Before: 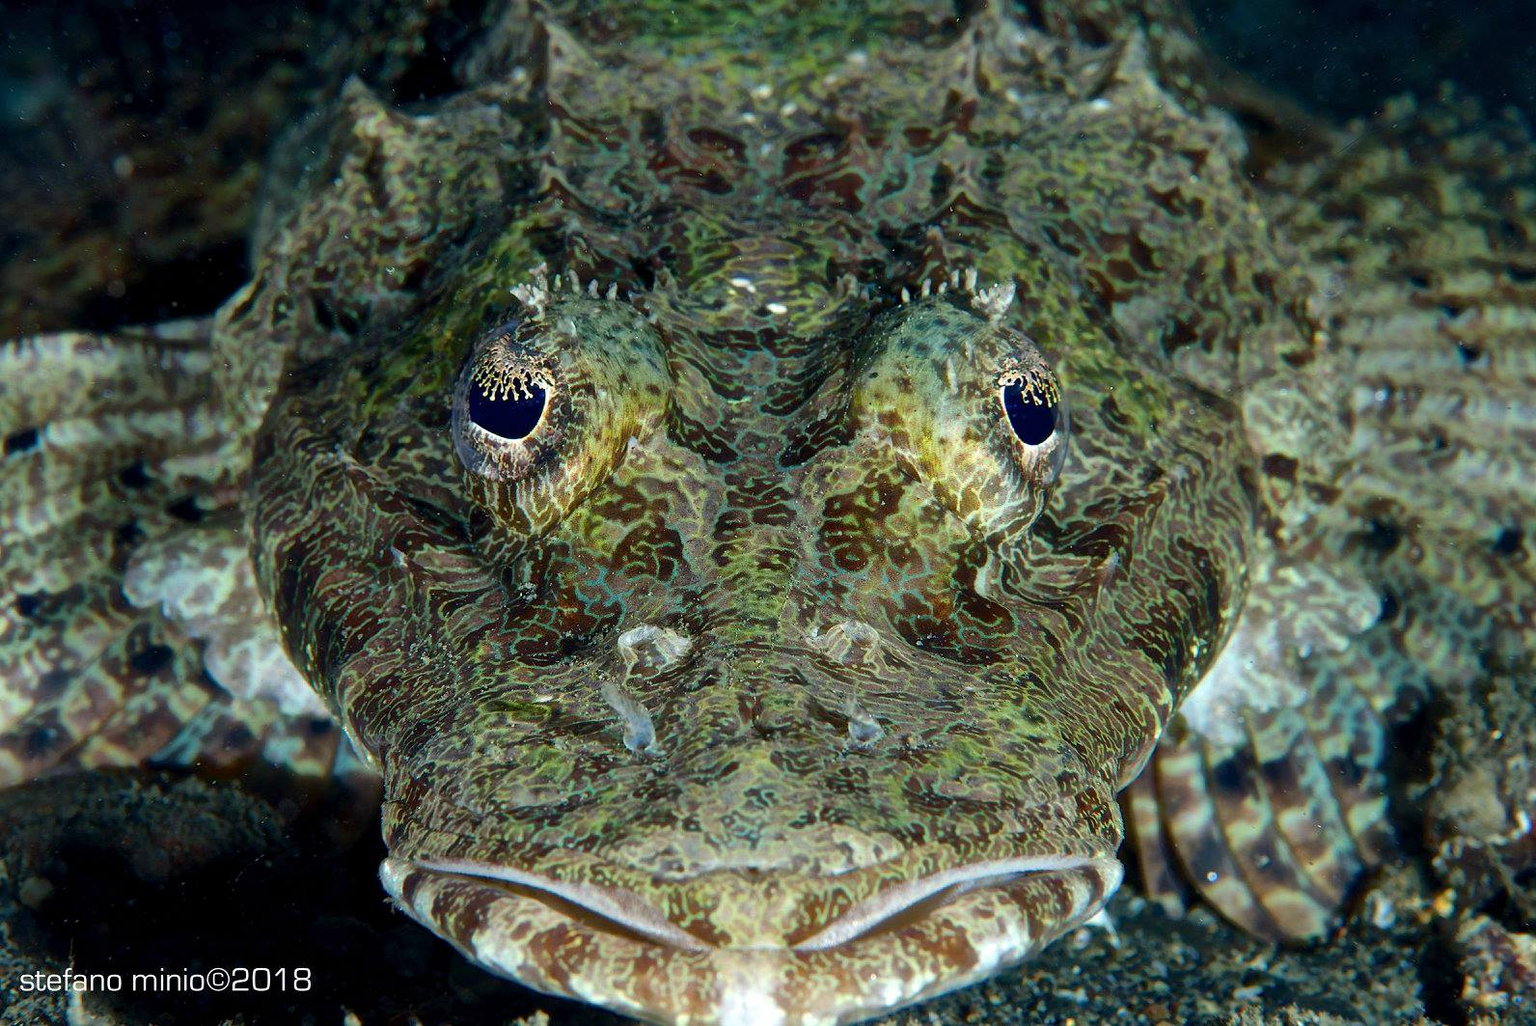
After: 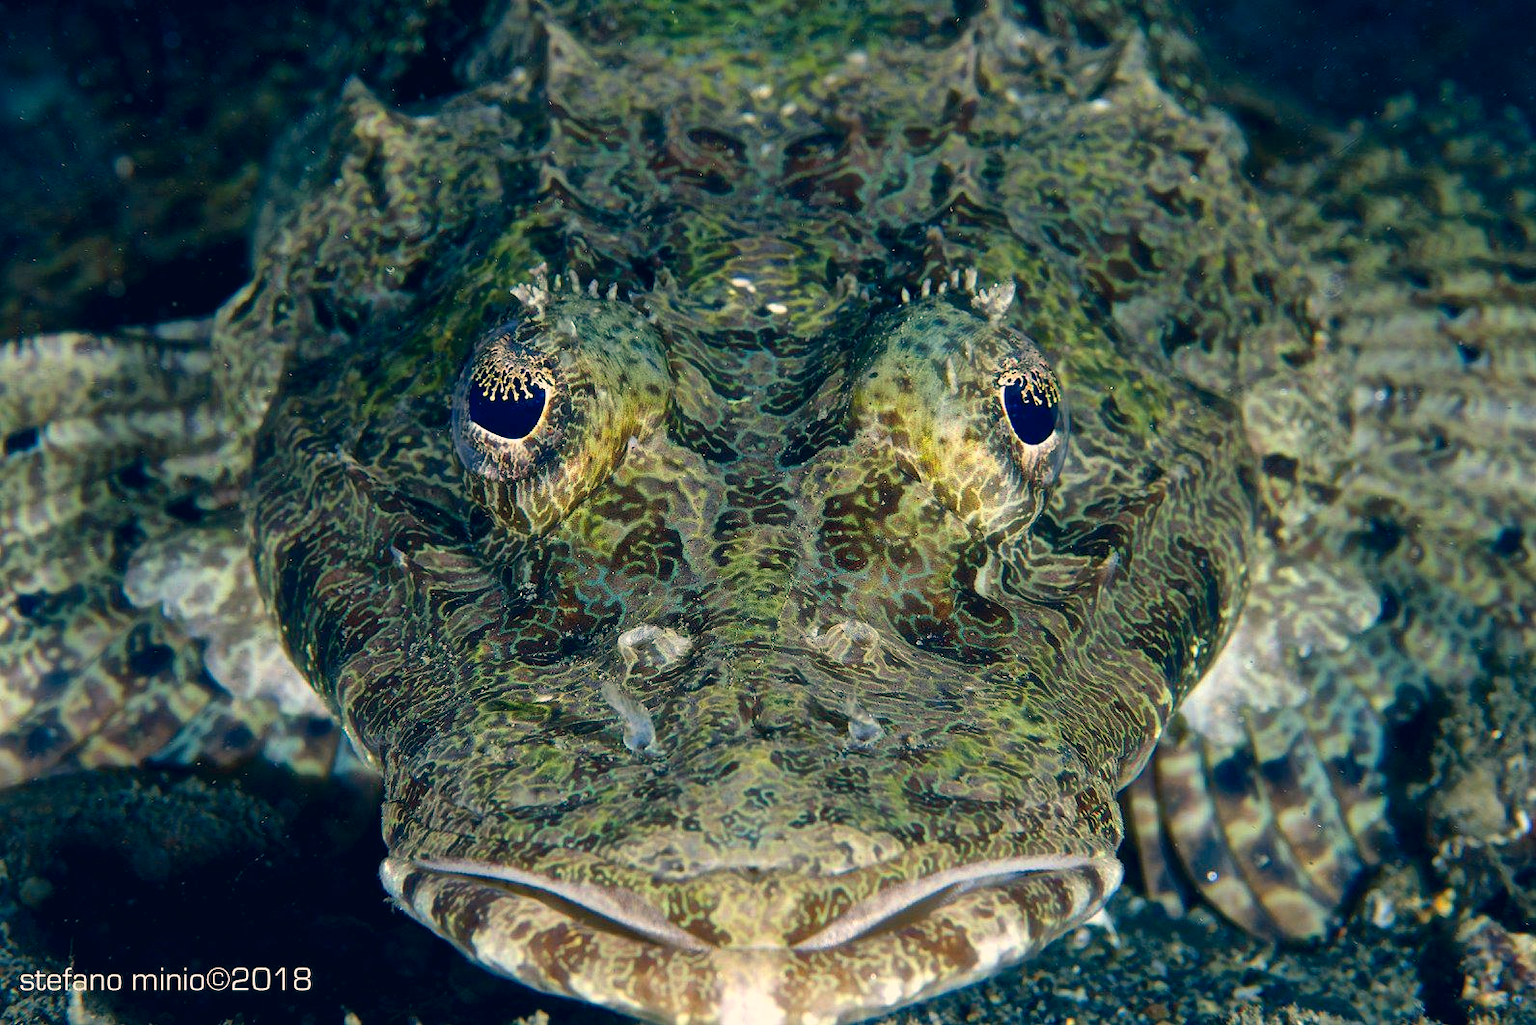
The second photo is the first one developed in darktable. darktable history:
color correction: highlights a* 10.32, highlights b* 14.65, shadows a* -9.8, shadows b* -14.9
